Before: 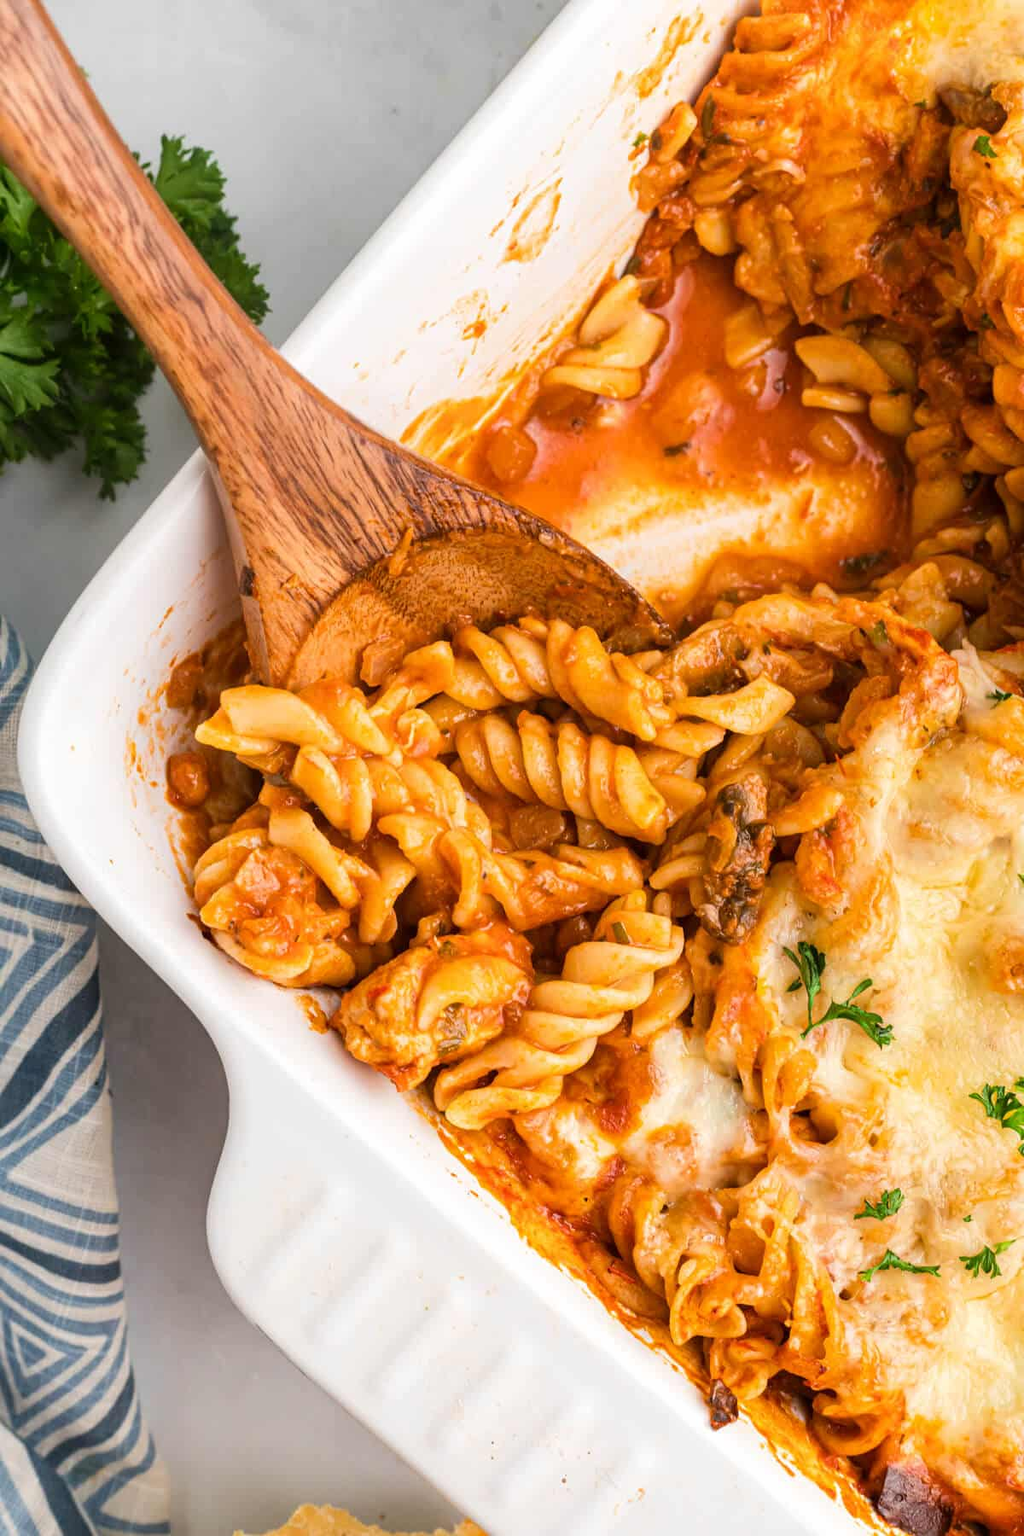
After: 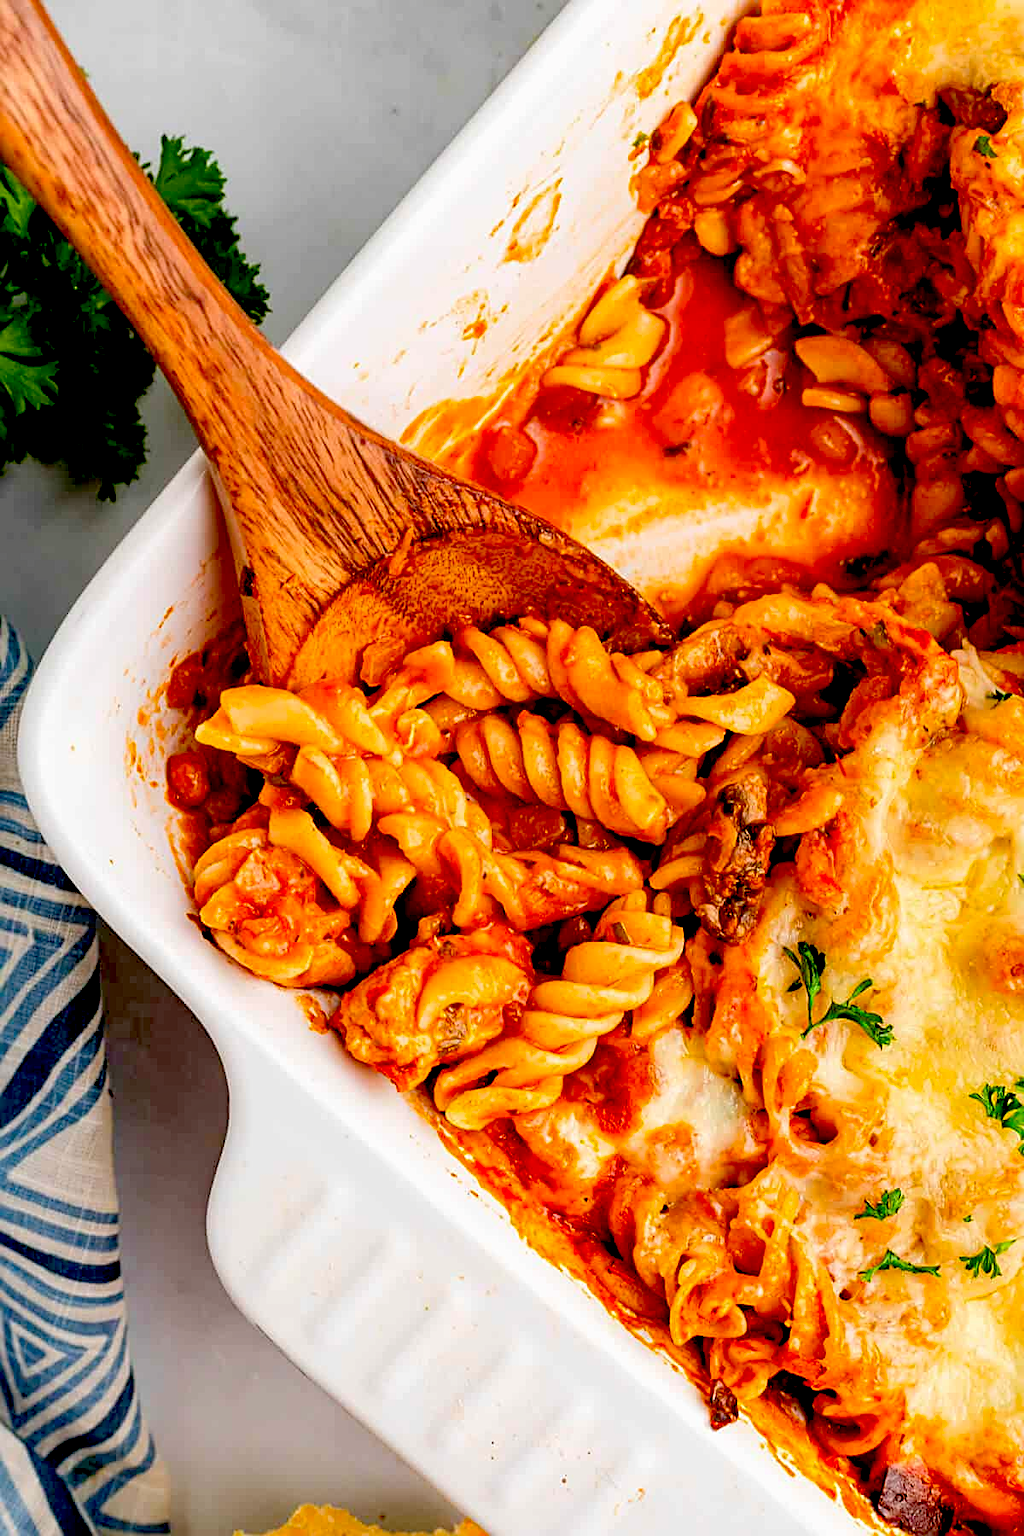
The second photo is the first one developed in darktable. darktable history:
exposure: black level correction 0.055, exposure -0.03 EV, compensate highlight preservation false
sharpen: on, module defaults
color correction: highlights b* 0.066, saturation 1.26
haze removal: adaptive false
